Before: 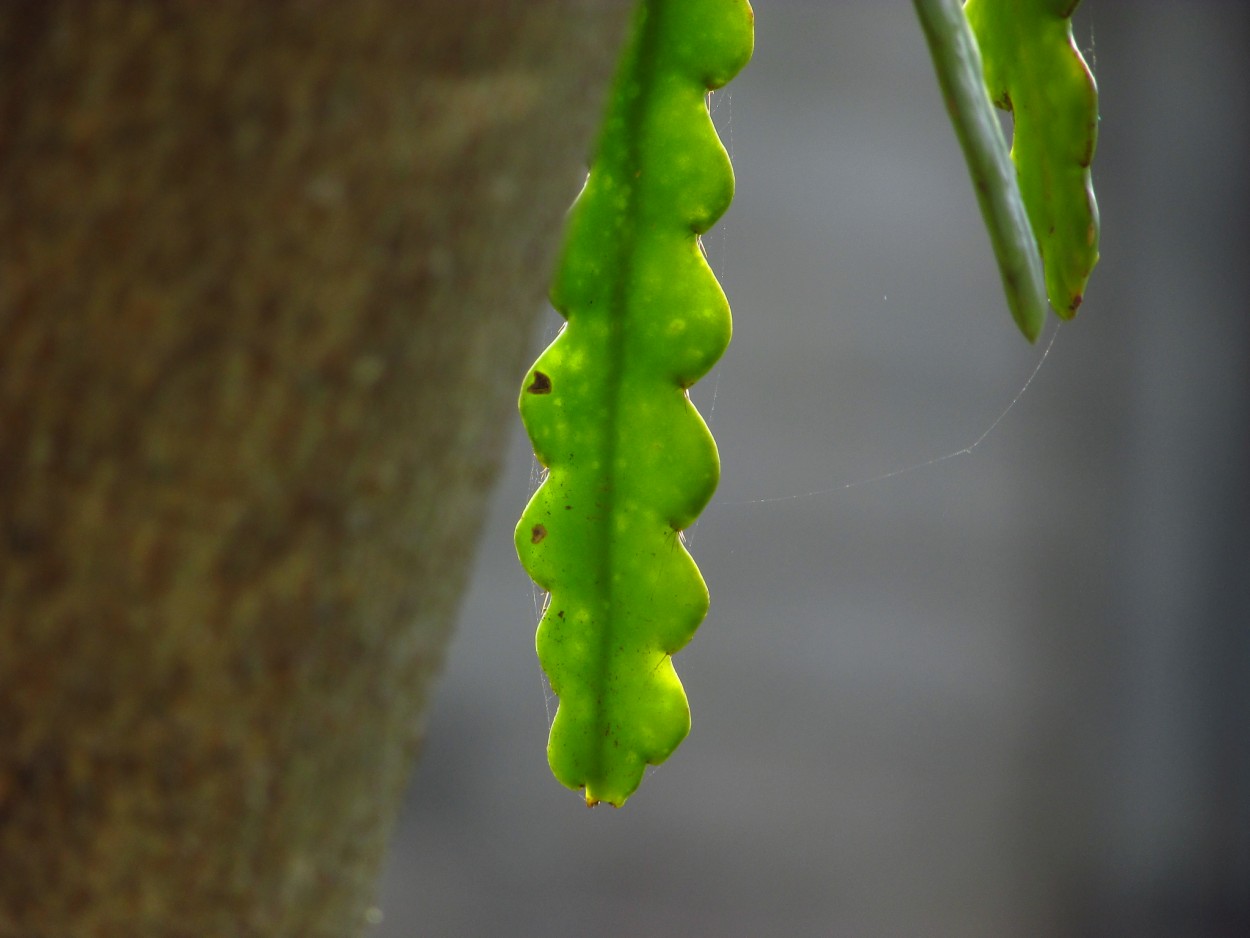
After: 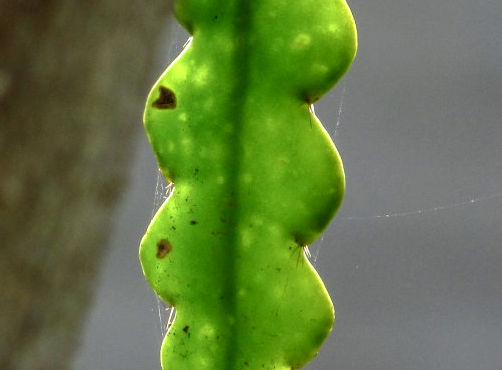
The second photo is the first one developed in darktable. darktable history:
crop: left 30.039%, top 30.428%, right 29.771%, bottom 30.125%
local contrast: highlights 60%, shadows 62%, detail 160%
